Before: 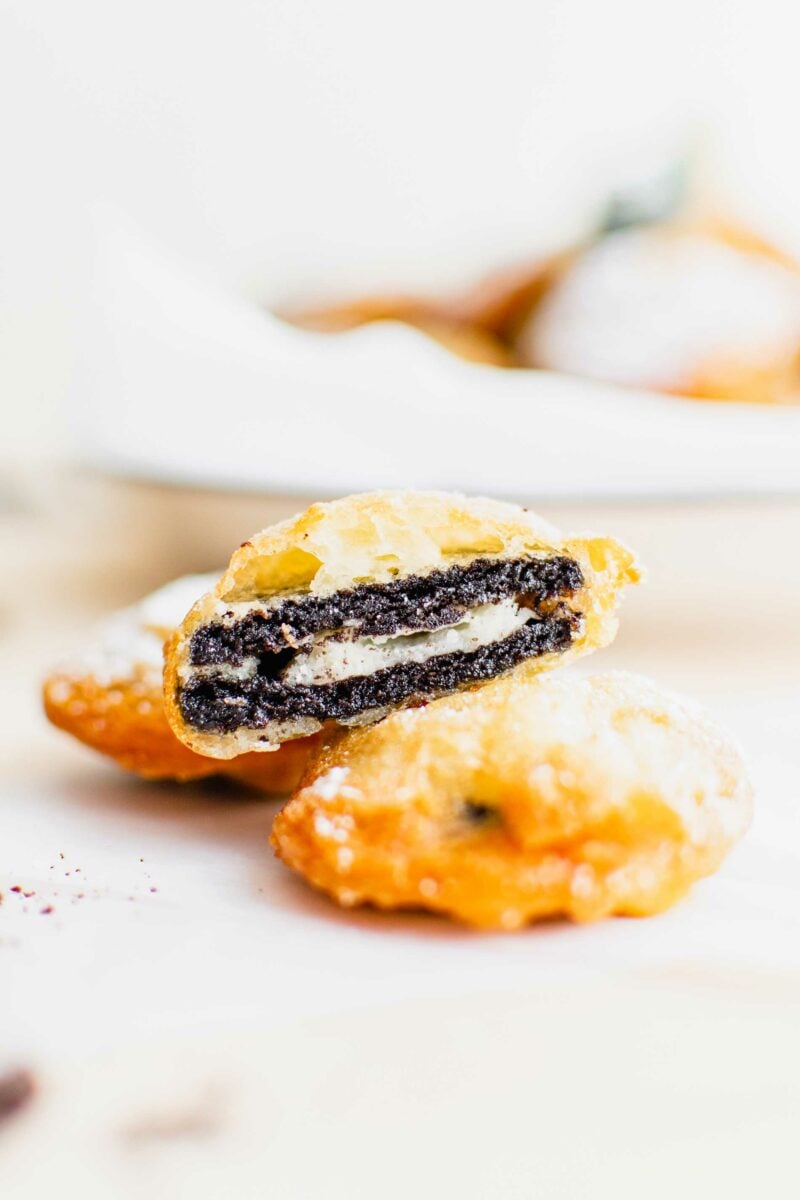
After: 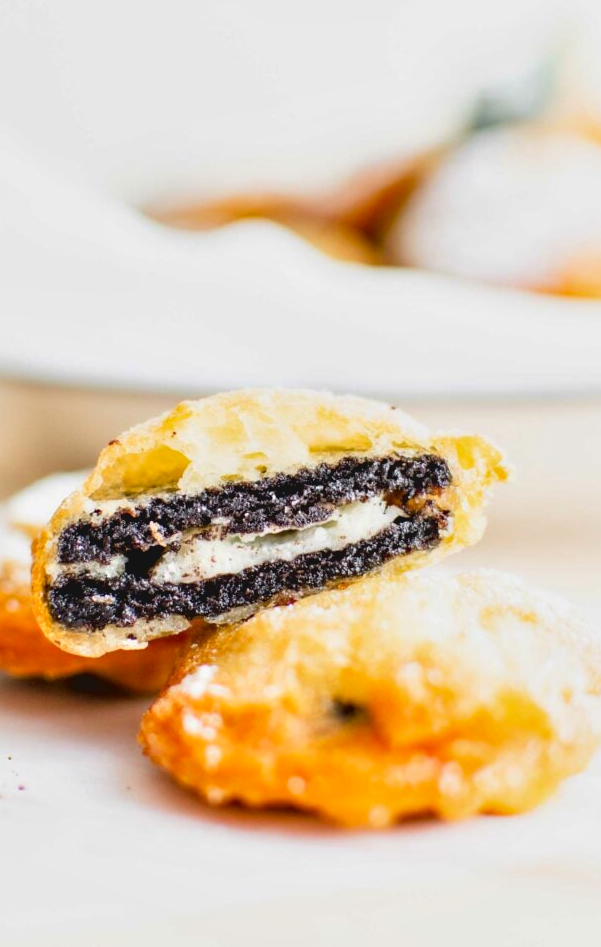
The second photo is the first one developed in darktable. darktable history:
contrast brightness saturation: contrast -0.091, brightness 0.048, saturation 0.083
crop: left 16.553%, top 8.554%, right 8.291%, bottom 12.501%
contrast equalizer: octaves 7, y [[0.536, 0.565, 0.581, 0.516, 0.52, 0.491], [0.5 ×6], [0.5 ×6], [0 ×6], [0 ×6]]
